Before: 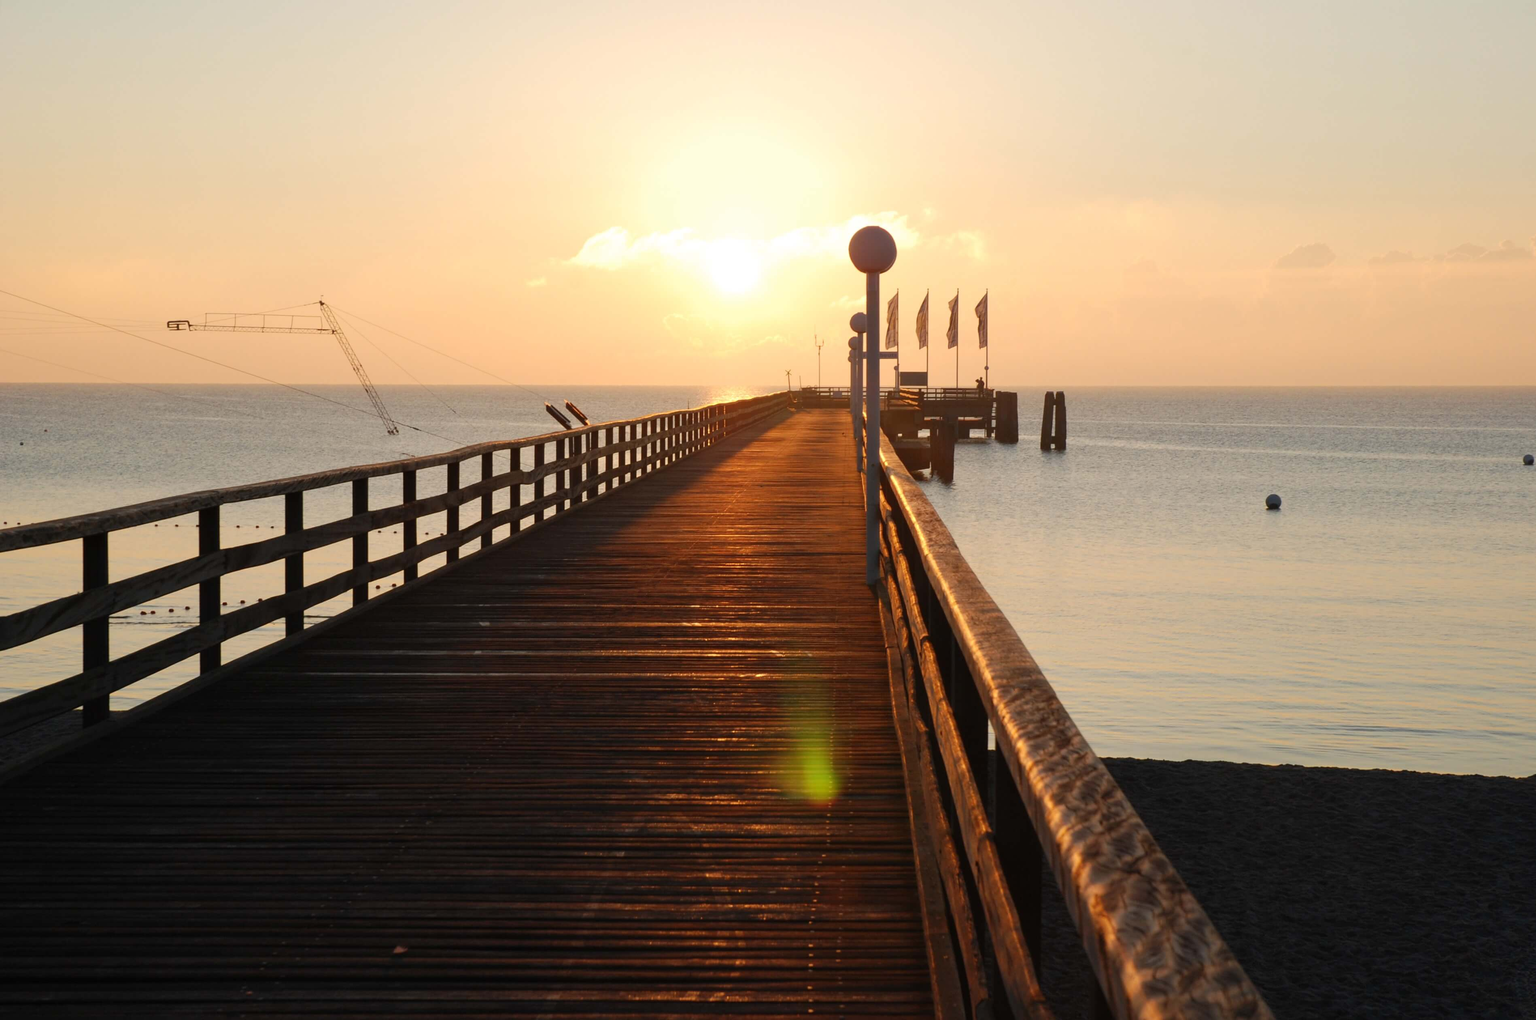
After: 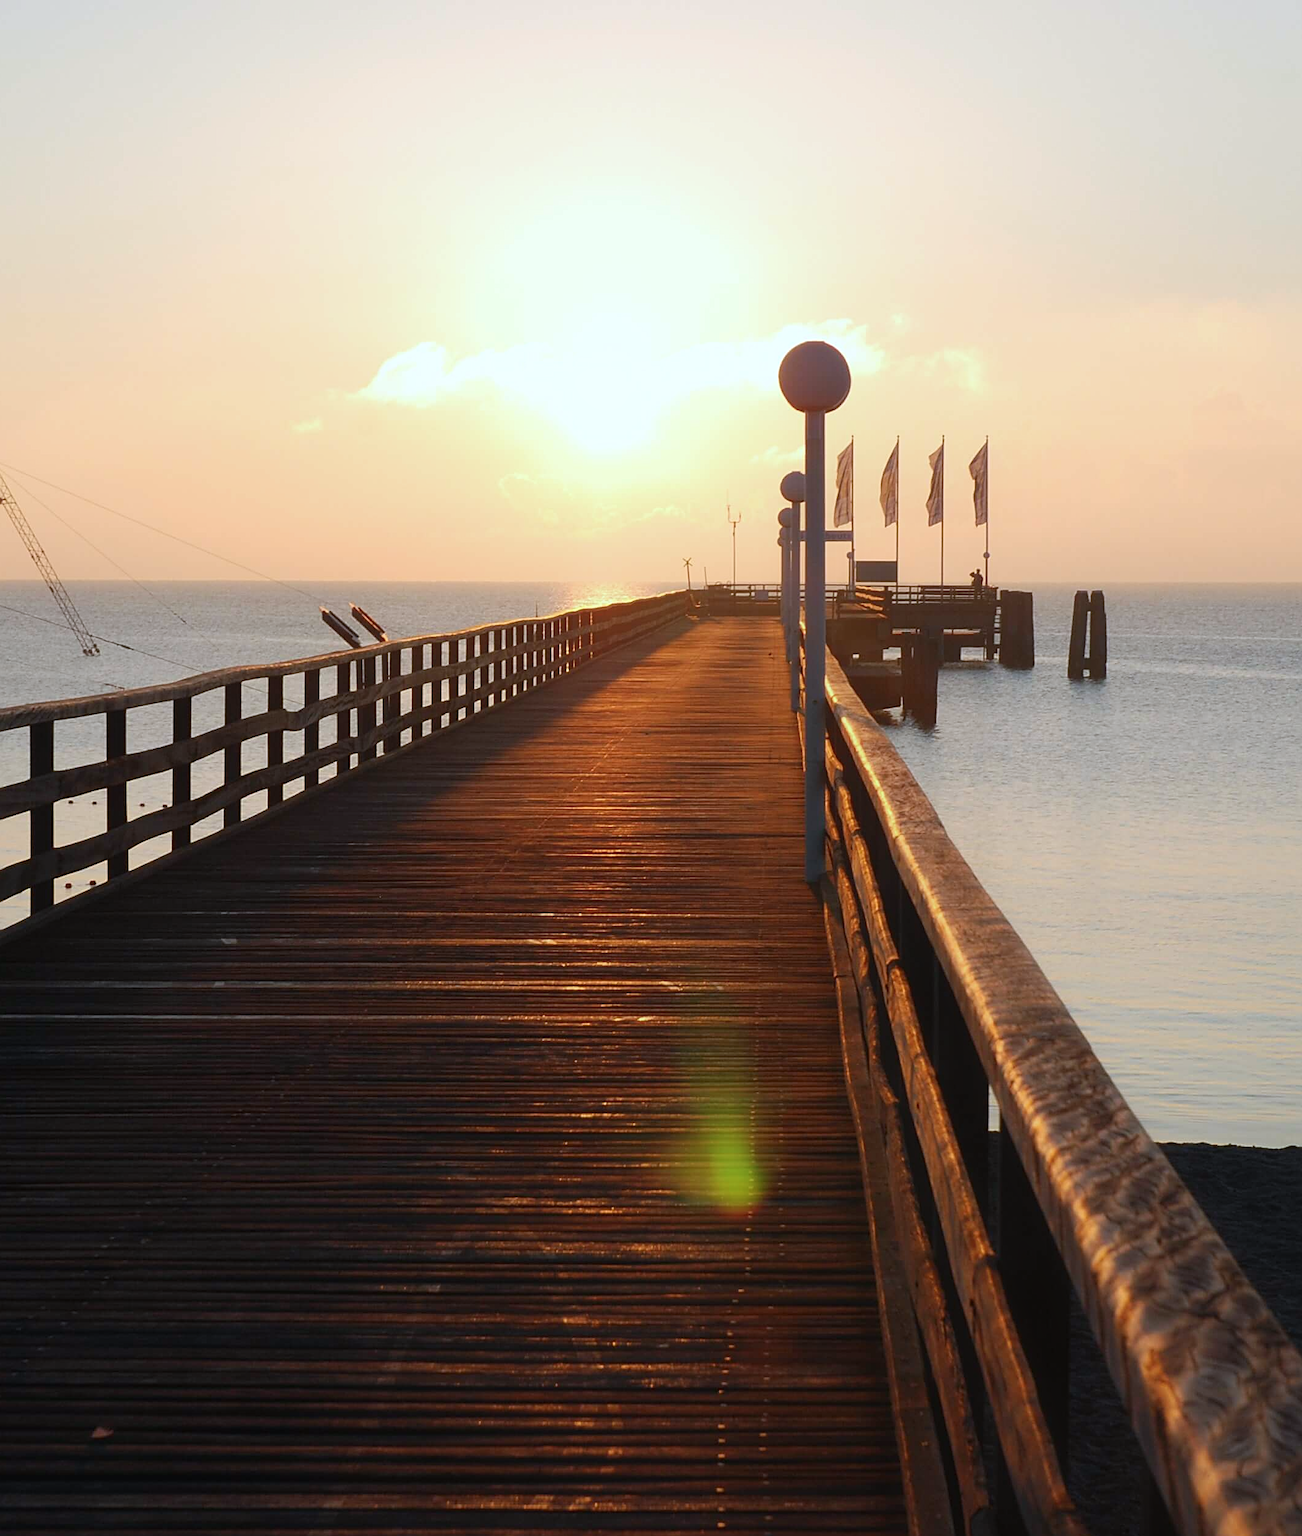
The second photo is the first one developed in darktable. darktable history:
sharpen: on, module defaults
color calibration: x 0.37, y 0.382, temperature 4313.32 K
crop: left 21.674%, right 22.086%
contrast equalizer: y [[0.5, 0.488, 0.462, 0.461, 0.491, 0.5], [0.5 ×6], [0.5 ×6], [0 ×6], [0 ×6]]
